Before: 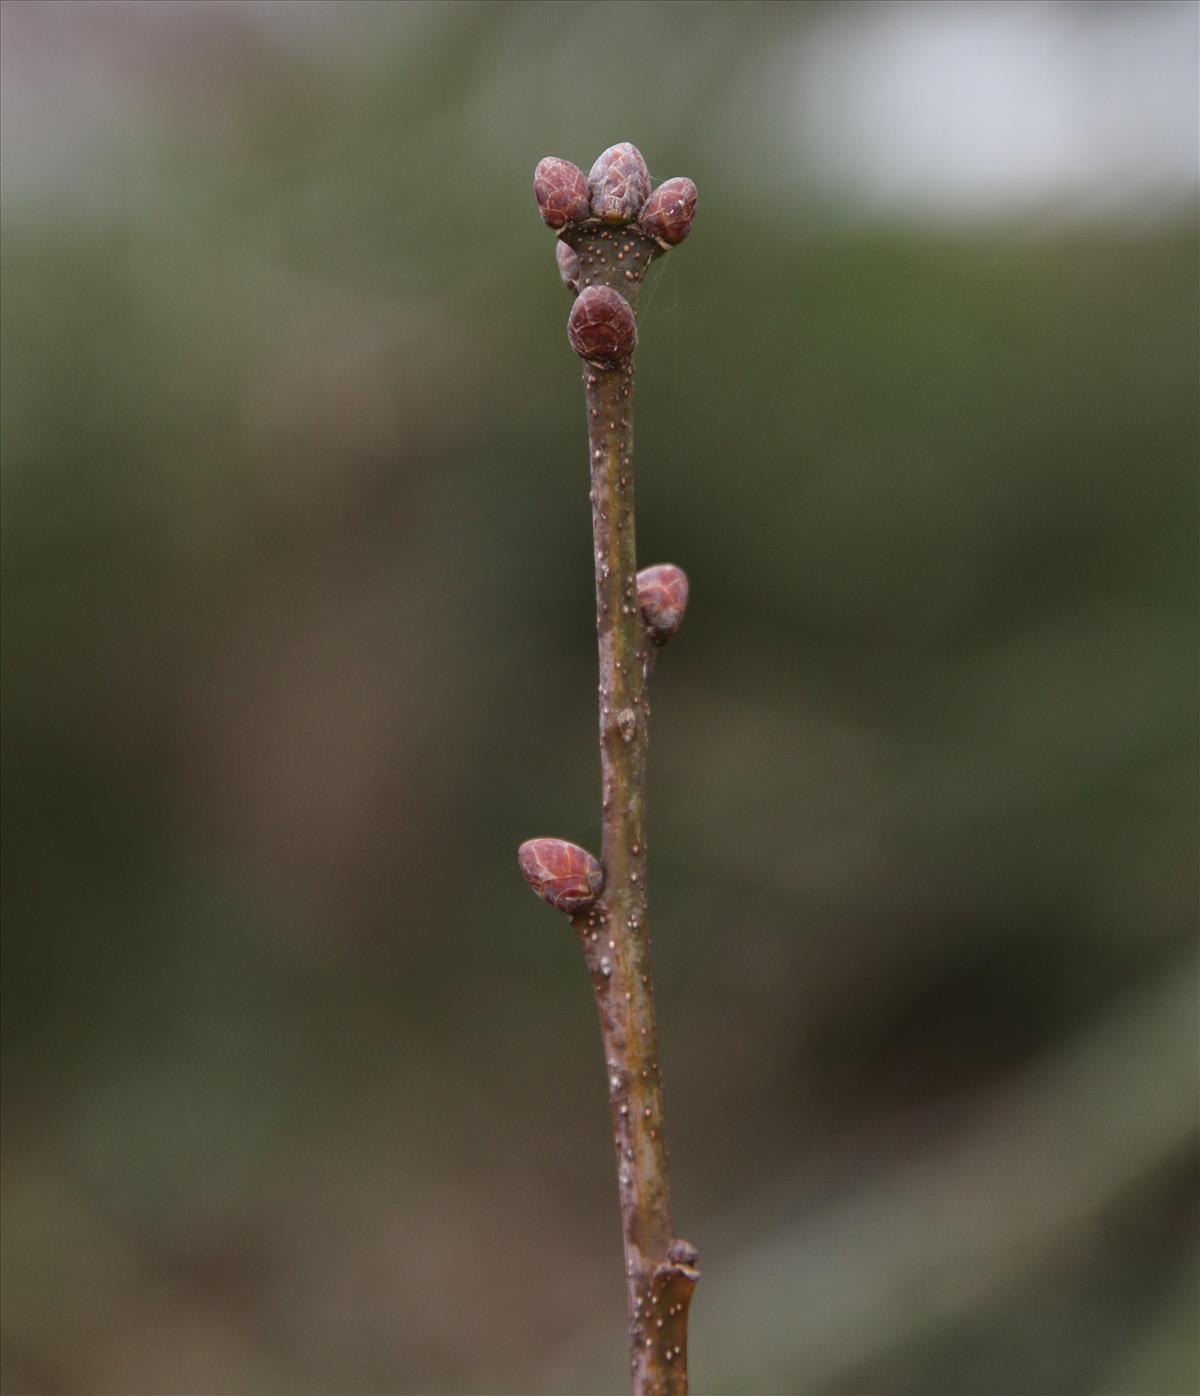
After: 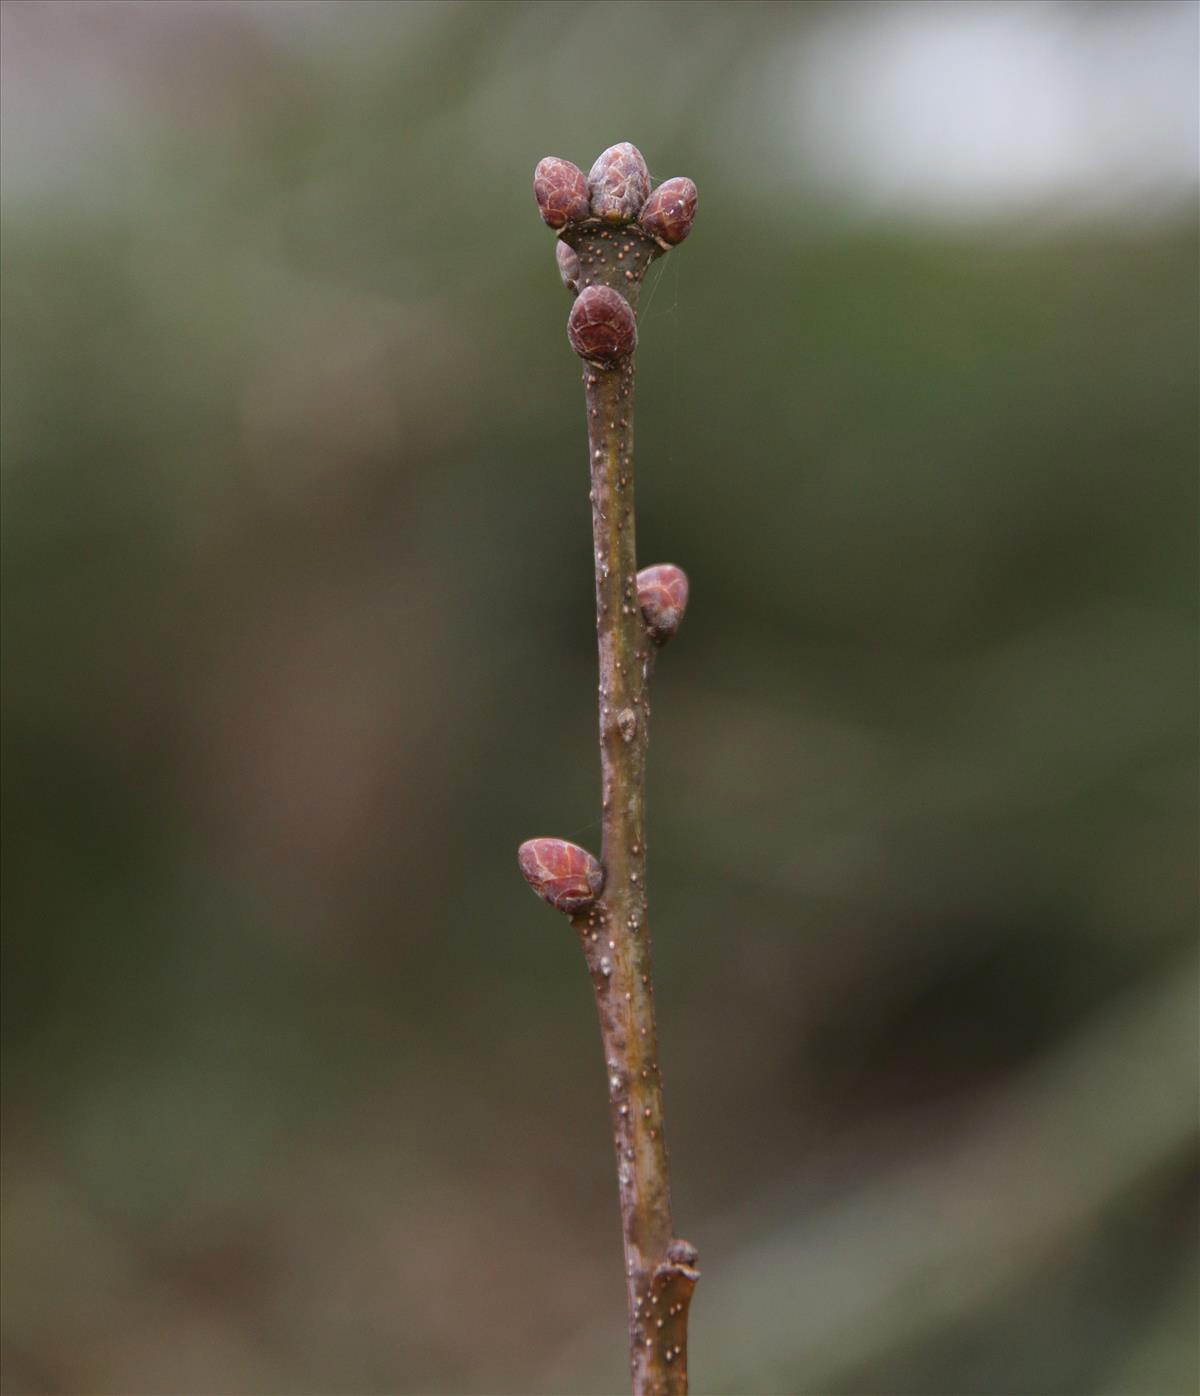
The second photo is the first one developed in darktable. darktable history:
exposure: exposure 0.131 EV, compensate highlight preservation false
